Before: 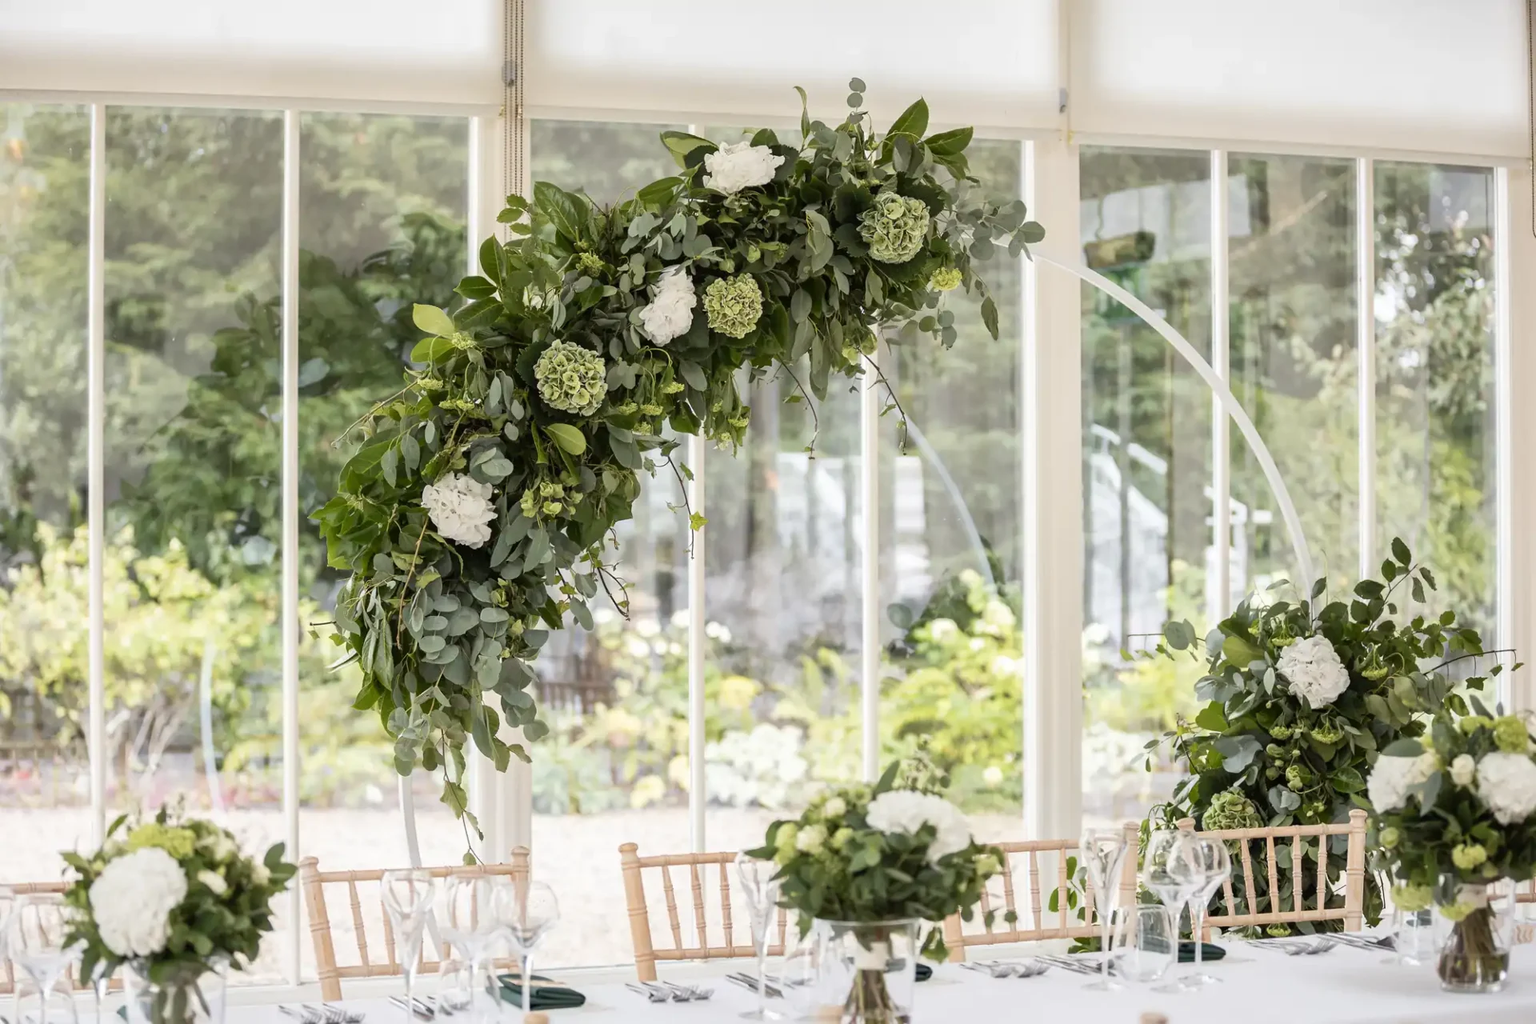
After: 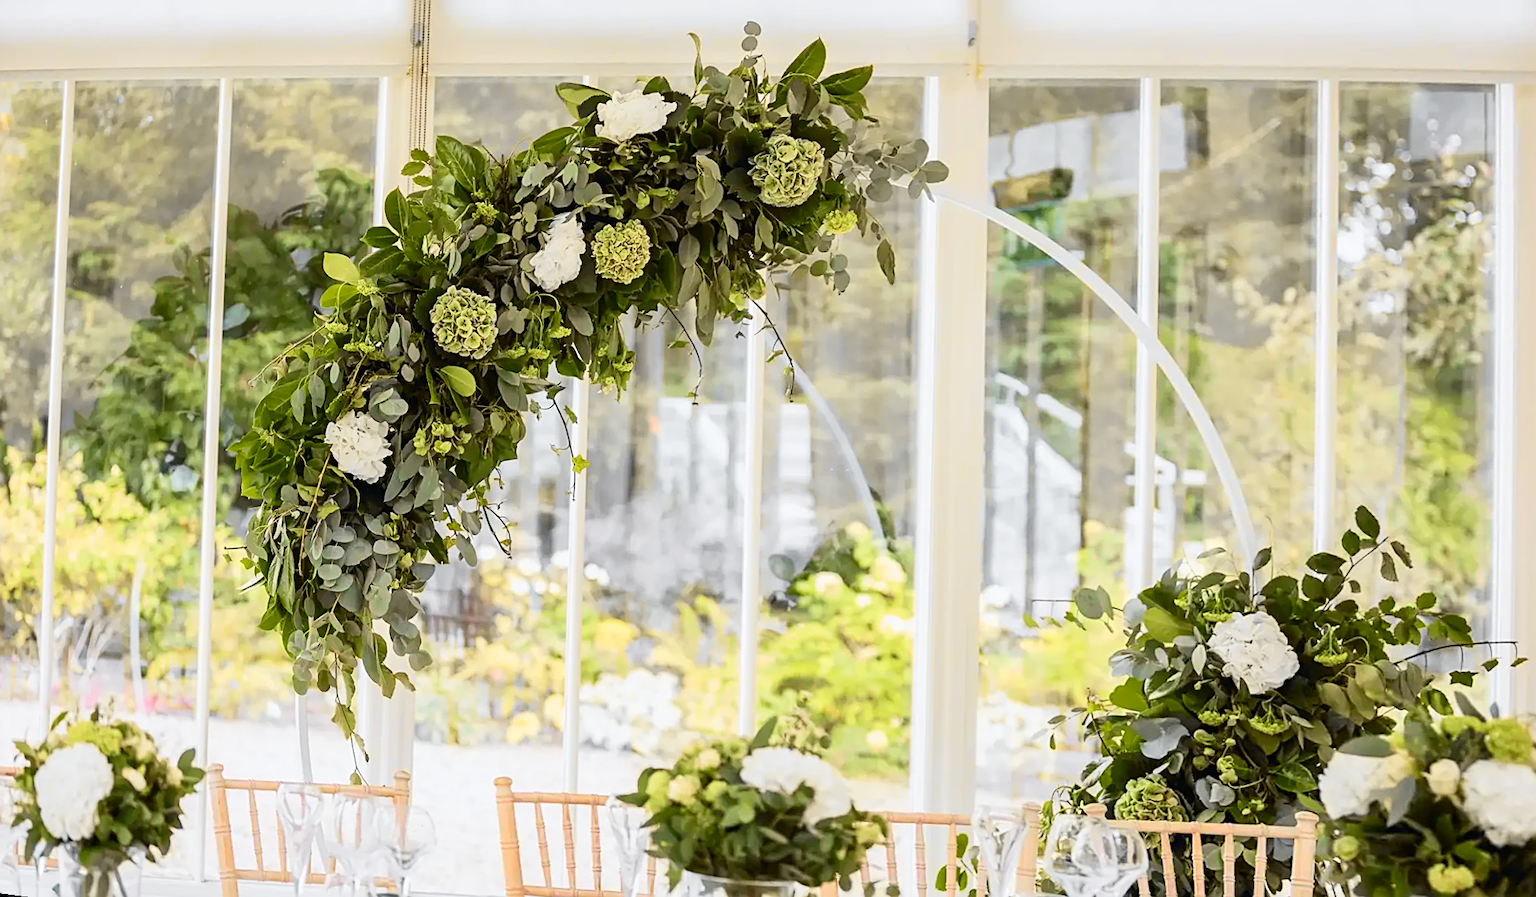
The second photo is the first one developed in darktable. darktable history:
tone curve: curves: ch0 [(0, 0) (0.071, 0.047) (0.266, 0.26) (0.491, 0.552) (0.753, 0.818) (1, 0.983)]; ch1 [(0, 0) (0.346, 0.307) (0.408, 0.369) (0.463, 0.443) (0.482, 0.493) (0.502, 0.5) (0.517, 0.518) (0.546, 0.576) (0.588, 0.643) (0.651, 0.709) (1, 1)]; ch2 [(0, 0) (0.346, 0.34) (0.434, 0.46) (0.485, 0.494) (0.5, 0.494) (0.517, 0.503) (0.535, 0.545) (0.583, 0.634) (0.625, 0.686) (1, 1)], color space Lab, independent channels, preserve colors none
color zones: curves: ch2 [(0, 0.5) (0.143, 0.5) (0.286, 0.489) (0.415, 0.421) (0.571, 0.5) (0.714, 0.5) (0.857, 0.5) (1, 0.5)]
sharpen: on, module defaults
rotate and perspective: rotation 1.69°, lens shift (vertical) -0.023, lens shift (horizontal) -0.291, crop left 0.025, crop right 0.988, crop top 0.092, crop bottom 0.842
